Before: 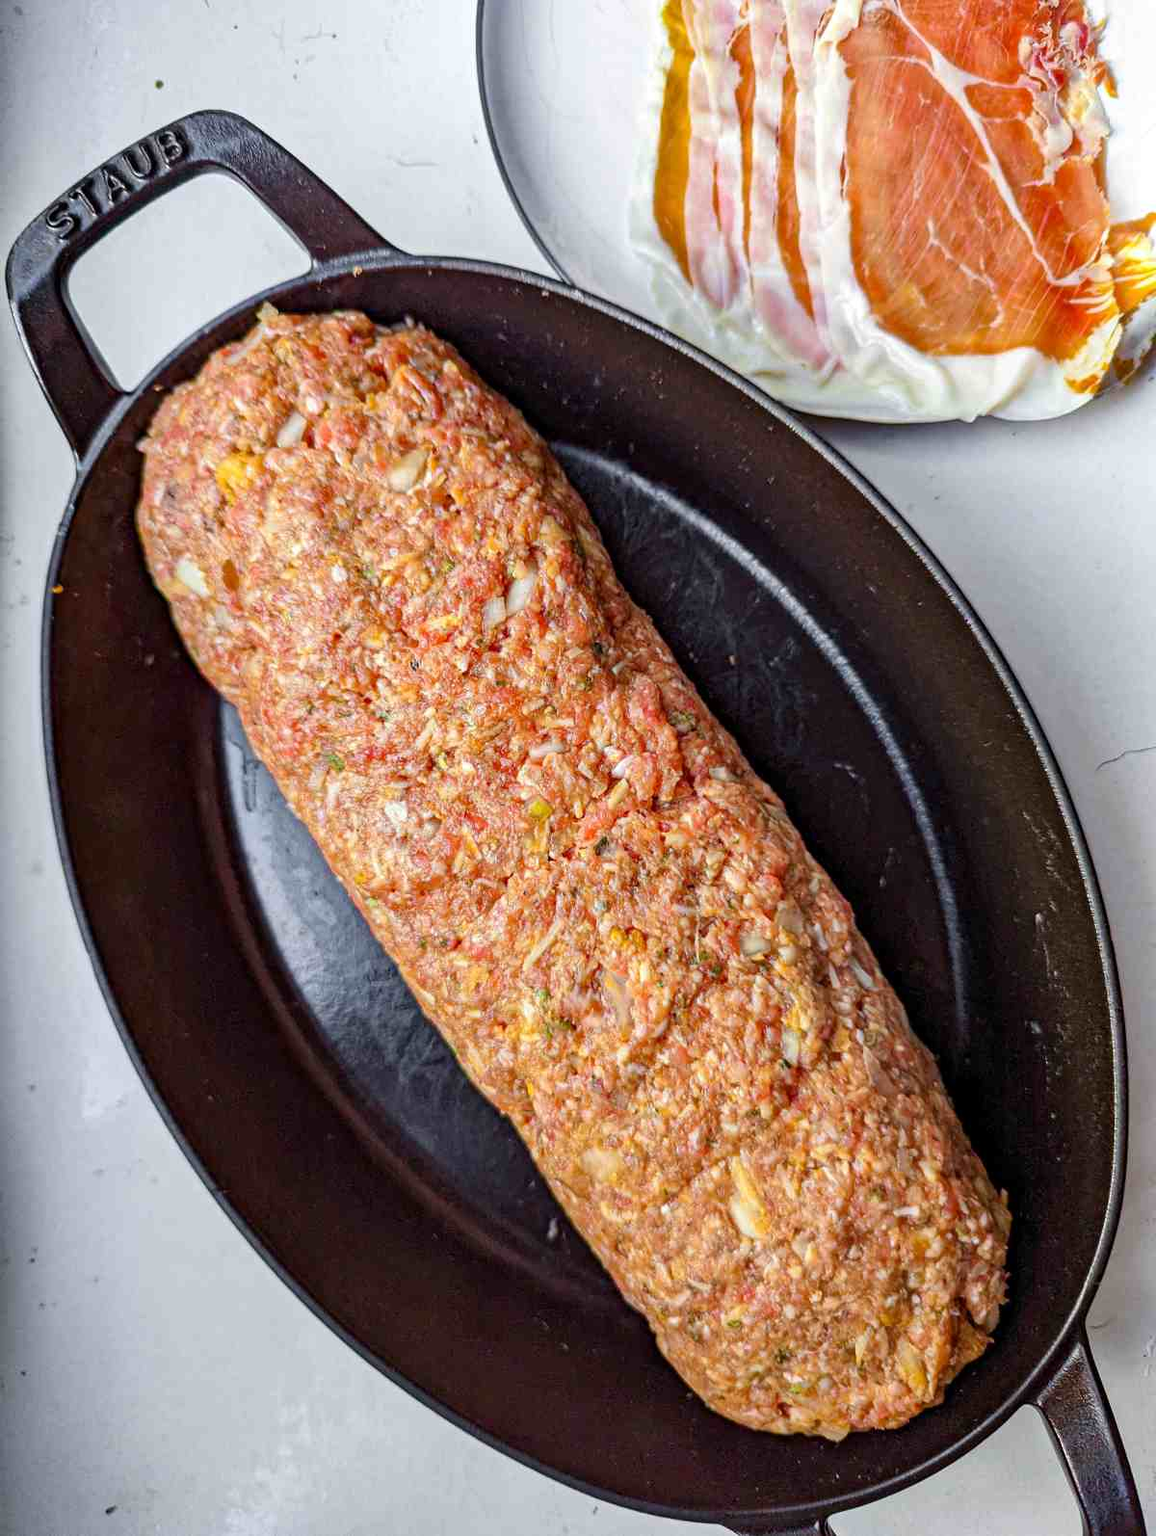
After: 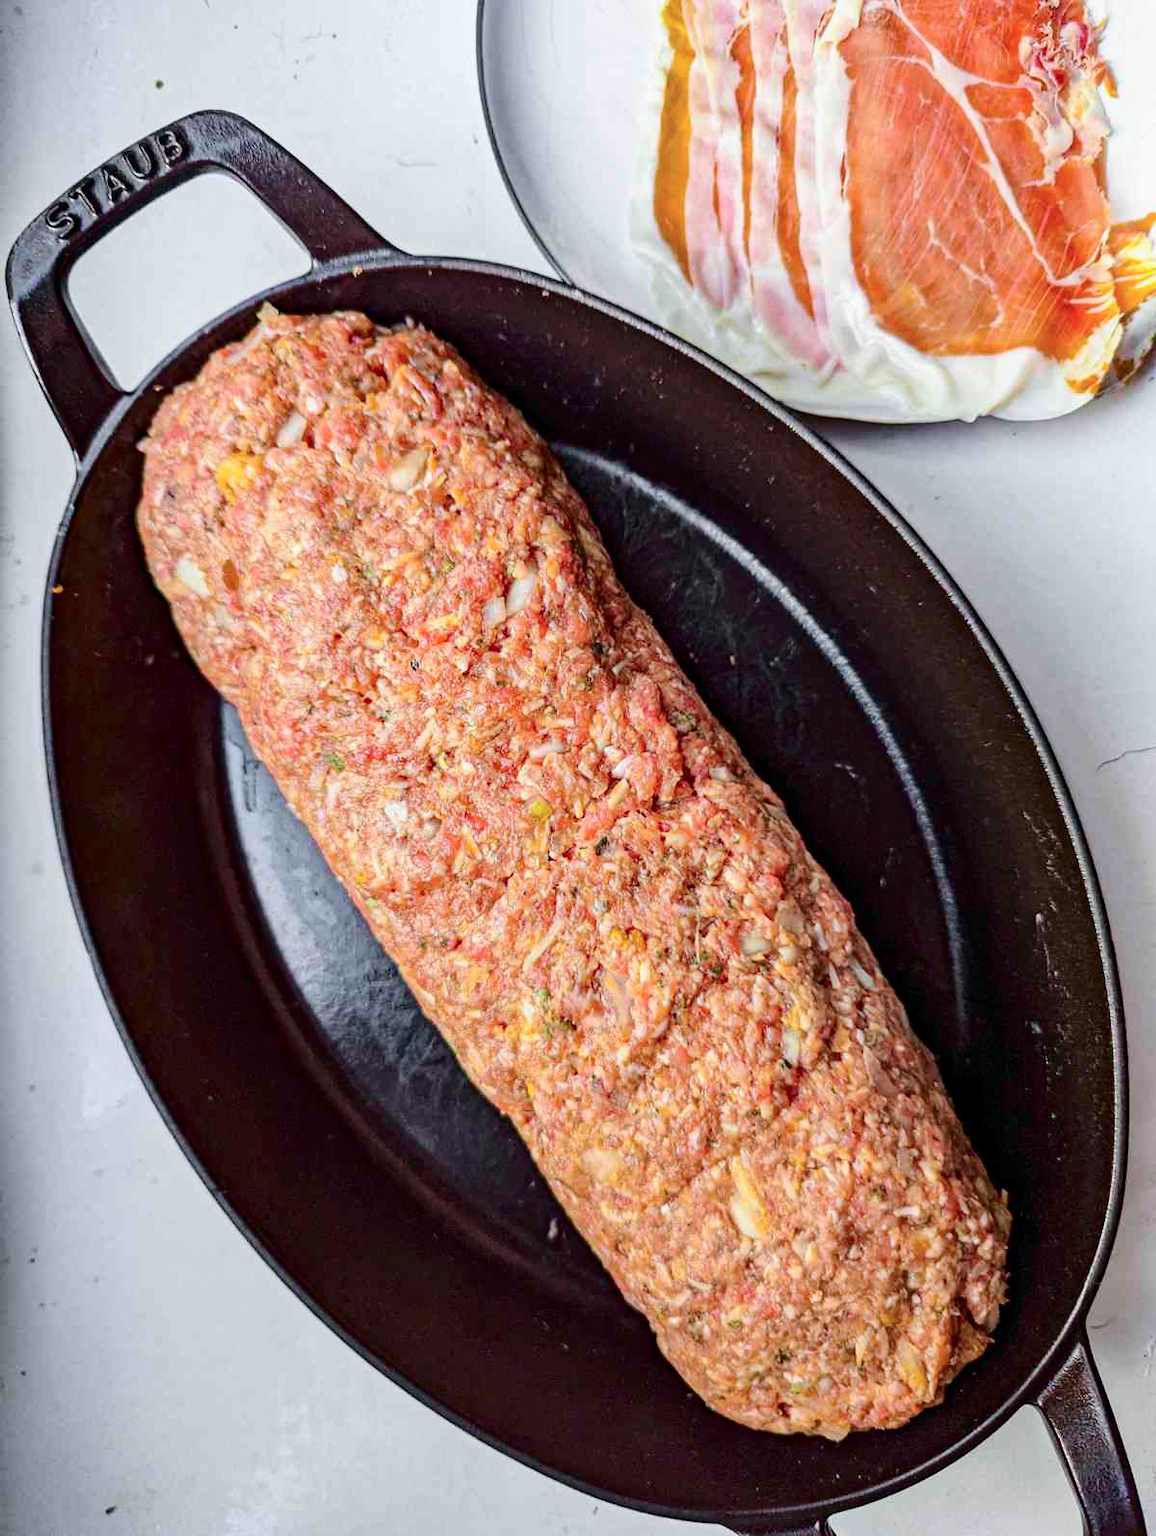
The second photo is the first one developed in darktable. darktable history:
tone curve: curves: ch0 [(0, 0) (0.105, 0.068) (0.181, 0.14) (0.28, 0.259) (0.384, 0.404) (0.485, 0.531) (0.638, 0.681) (0.87, 0.883) (1, 0.977)]; ch1 [(0, 0) (0.161, 0.092) (0.35, 0.33) (0.379, 0.401) (0.456, 0.469) (0.501, 0.499) (0.516, 0.524) (0.562, 0.569) (0.635, 0.646) (1, 1)]; ch2 [(0, 0) (0.371, 0.362) (0.437, 0.437) (0.5, 0.5) (0.53, 0.524) (0.56, 0.561) (0.622, 0.606) (1, 1)], color space Lab, independent channels, preserve colors none
